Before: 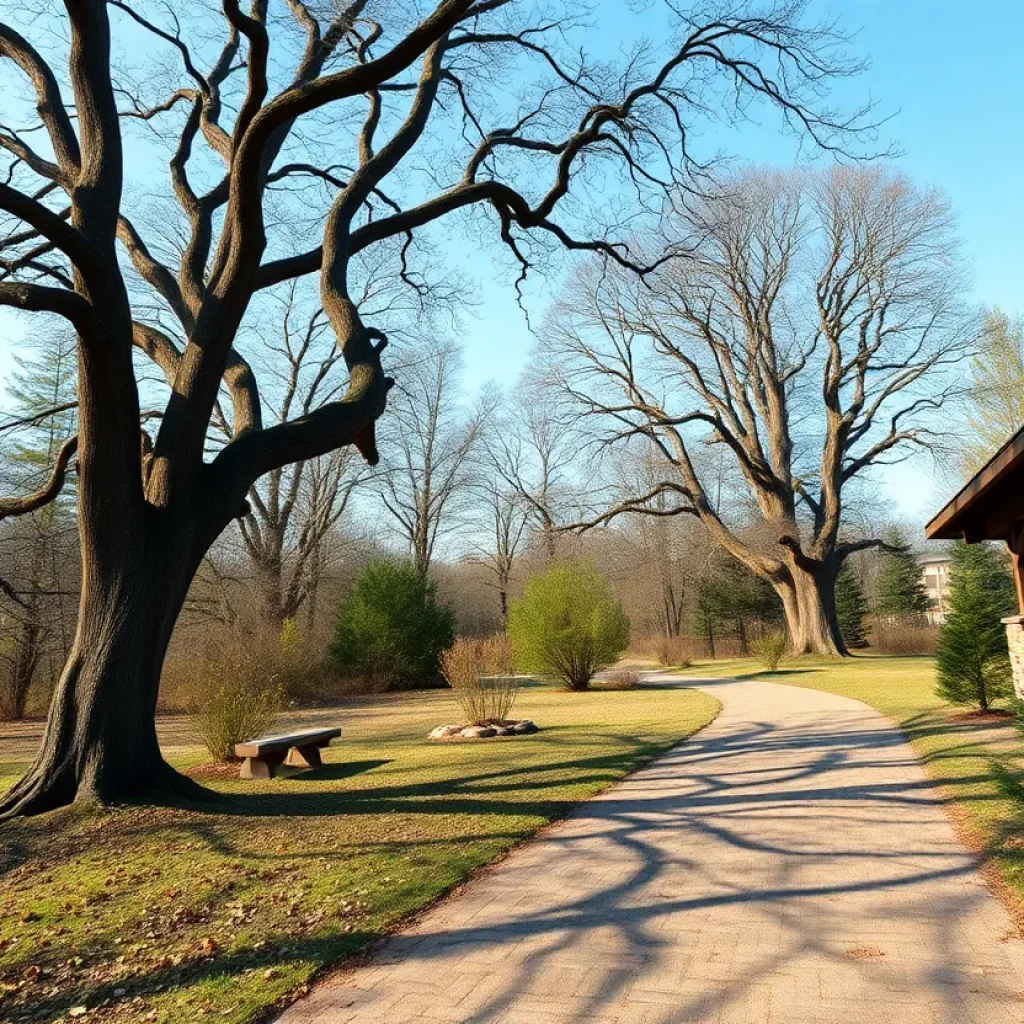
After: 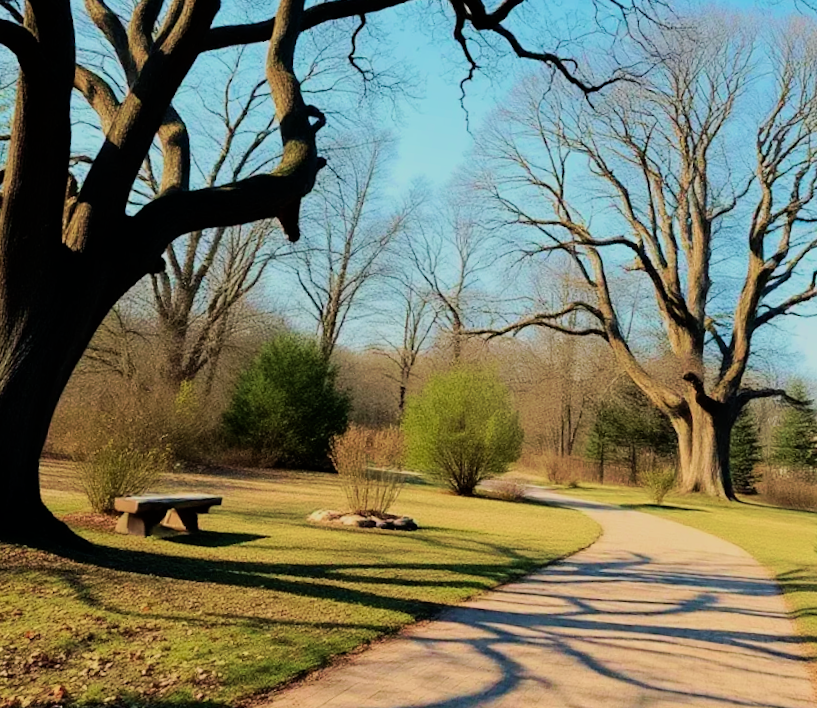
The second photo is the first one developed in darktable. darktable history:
rotate and perspective: rotation 5.12°, automatic cropping off
velvia: strength 45%
tone curve: curves: ch0 [(0, 0) (0.003, 0.003) (0.011, 0.011) (0.025, 0.025) (0.044, 0.044) (0.069, 0.068) (0.1, 0.099) (0.136, 0.134) (0.177, 0.175) (0.224, 0.222) (0.277, 0.274) (0.335, 0.331) (0.399, 0.395) (0.468, 0.463) (0.543, 0.554) (0.623, 0.632) (0.709, 0.716) (0.801, 0.805) (0.898, 0.9) (1, 1)], preserve colors none
crop and rotate: angle -3.37°, left 9.79%, top 20.73%, right 12.42%, bottom 11.82%
filmic rgb: black relative exposure -7.48 EV, white relative exposure 4.83 EV, hardness 3.4, color science v6 (2022)
